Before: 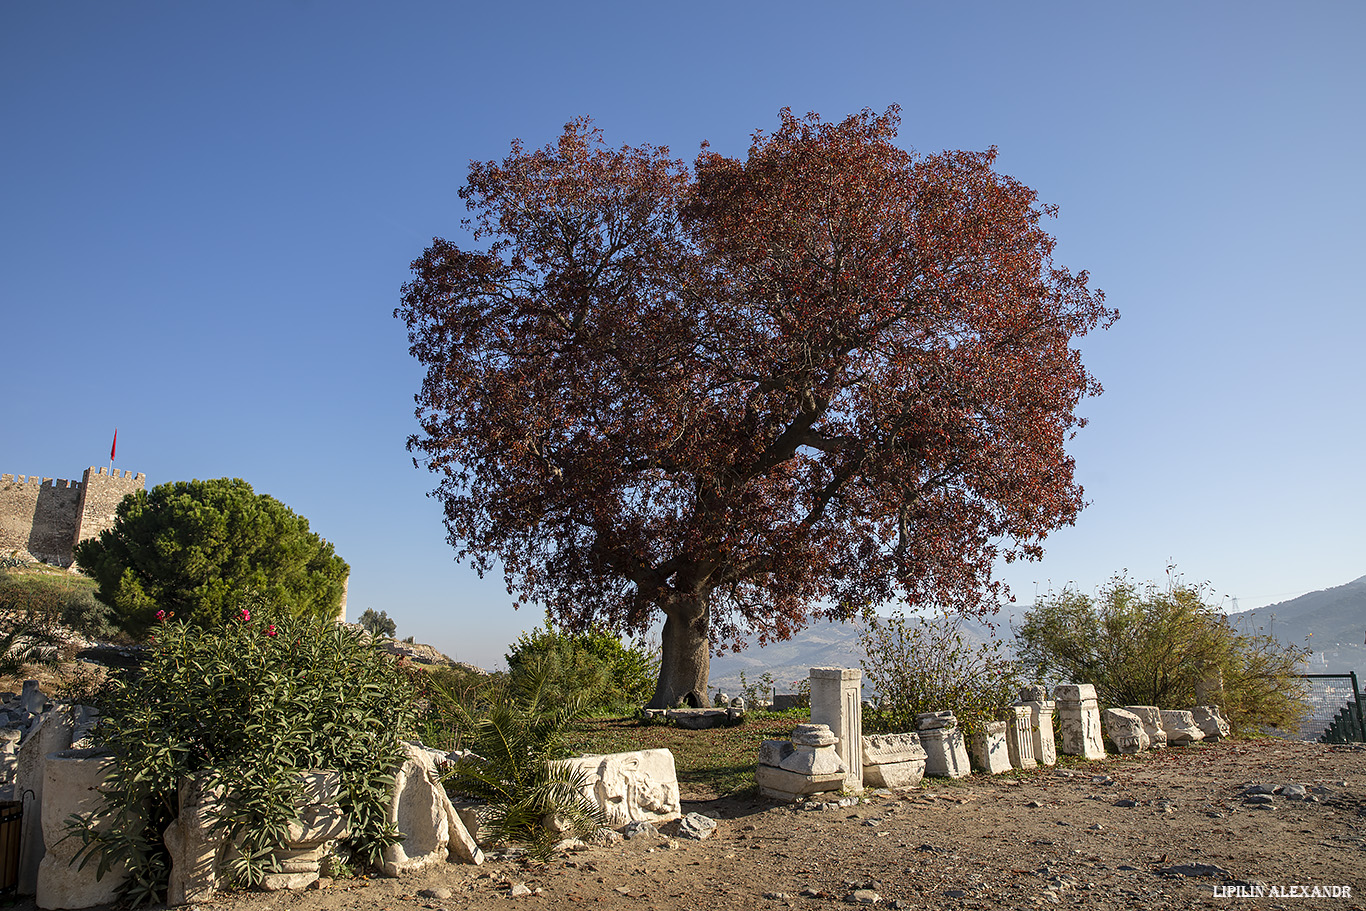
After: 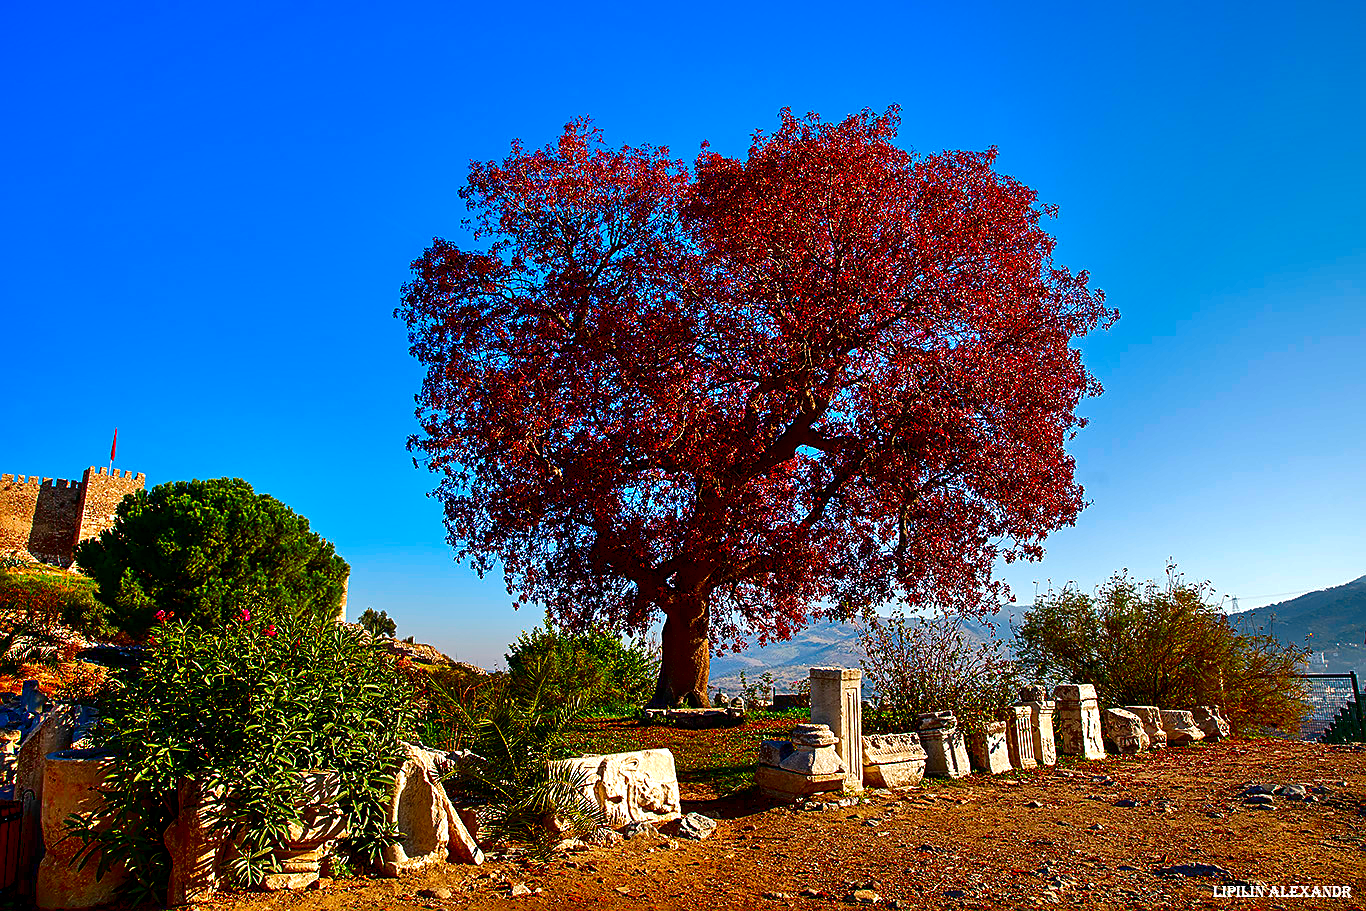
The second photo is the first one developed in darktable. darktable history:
color balance rgb: perceptual saturation grading › global saturation 0.673%, perceptual brilliance grading › mid-tones 9.842%, perceptual brilliance grading › shadows 14.396%, contrast -19.439%
sharpen: on, module defaults
shadows and highlights: radius 113.27, shadows 51.46, white point adjustment 9.1, highlights -2.34, soften with gaussian
contrast brightness saturation: brightness -0.994, saturation 0.991
tone equalizer: -8 EV -0.762 EV, -7 EV -0.72 EV, -6 EV -0.582 EV, -5 EV -0.365 EV, -3 EV 0.376 EV, -2 EV 0.6 EV, -1 EV 0.683 EV, +0 EV 0.731 EV
